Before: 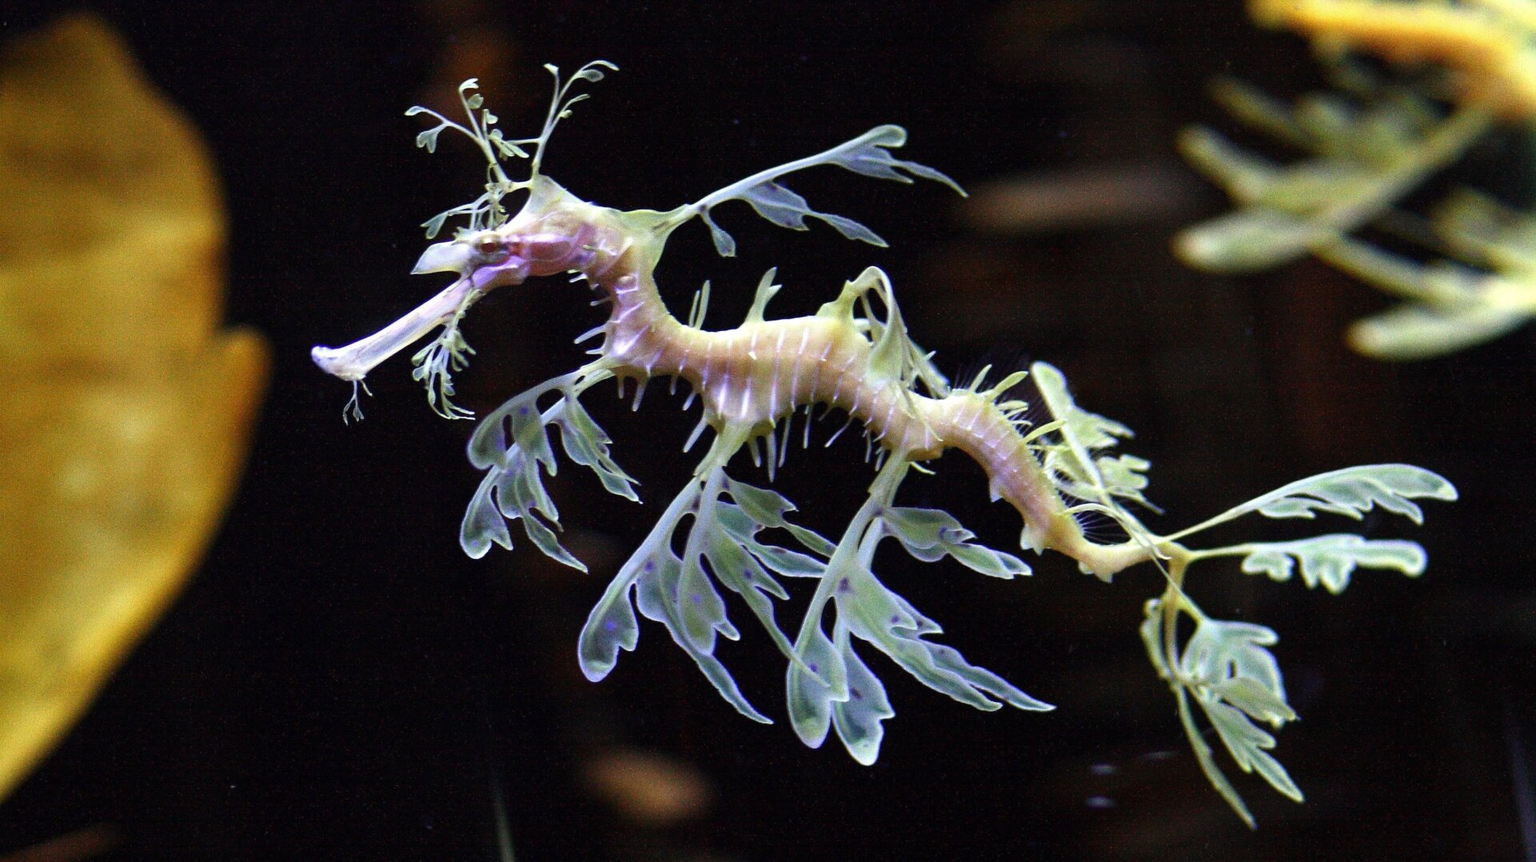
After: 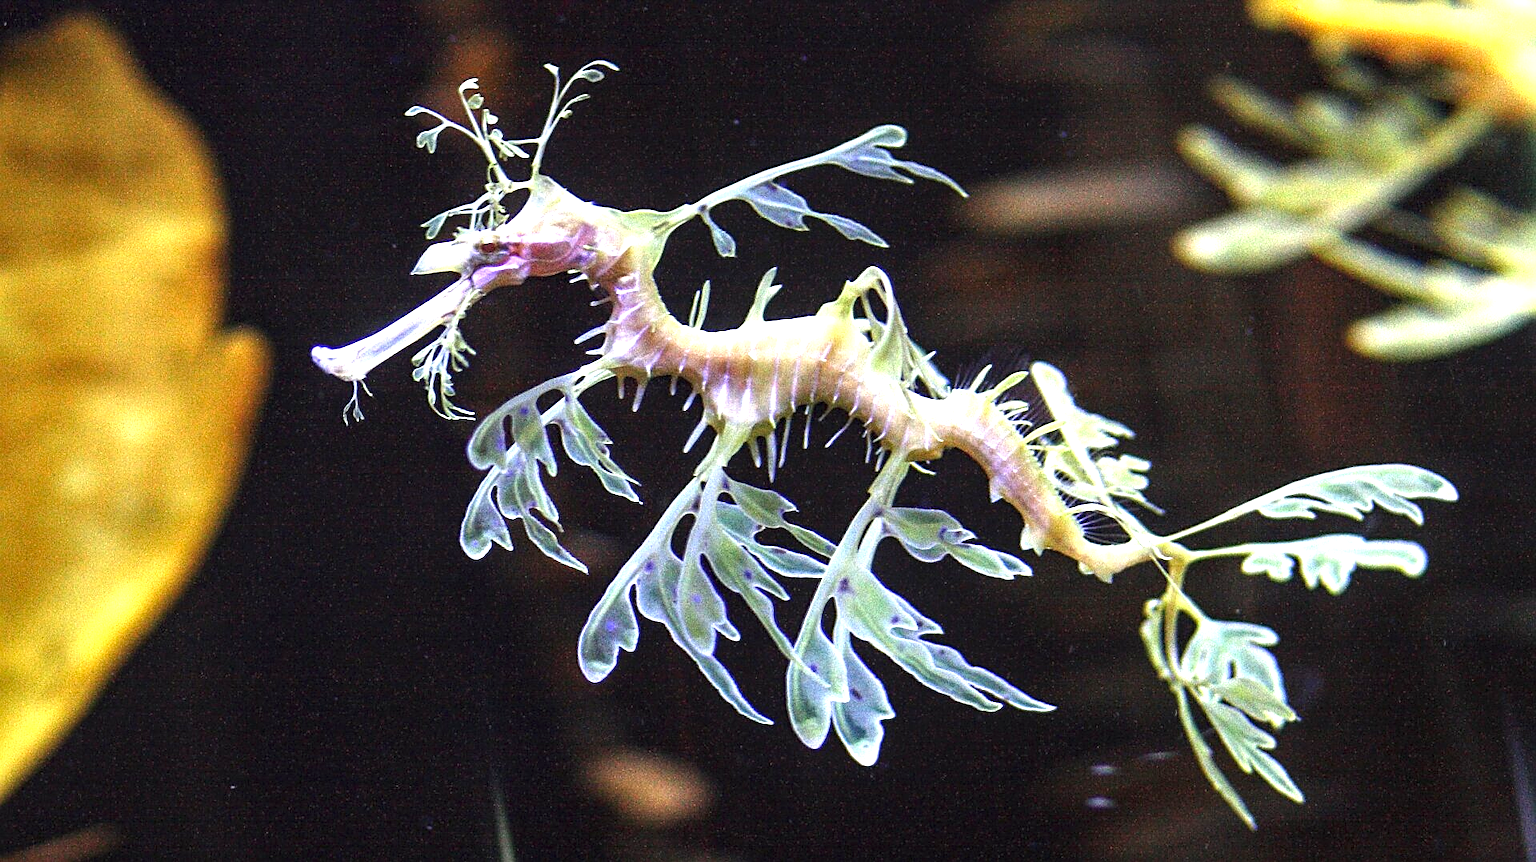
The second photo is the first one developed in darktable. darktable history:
exposure: black level correction 0, exposure 1.2 EV, compensate highlight preservation false
local contrast: on, module defaults
sharpen: on, module defaults
